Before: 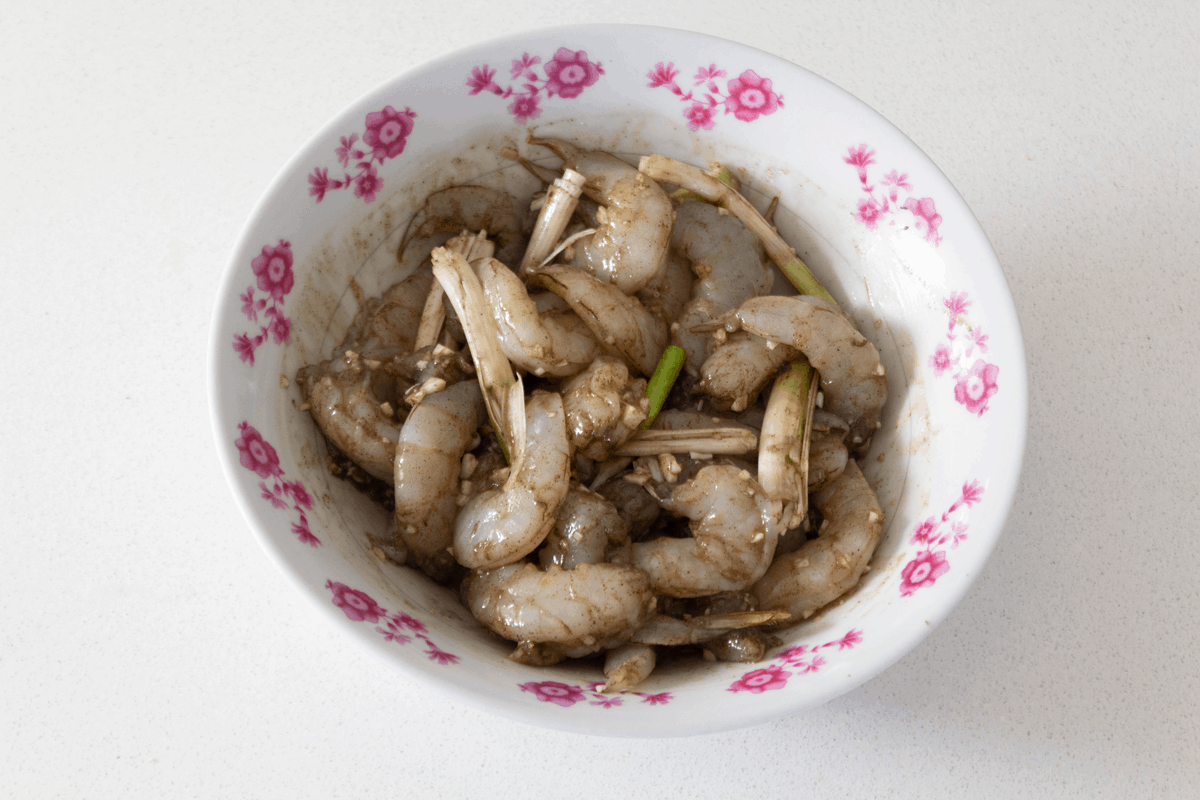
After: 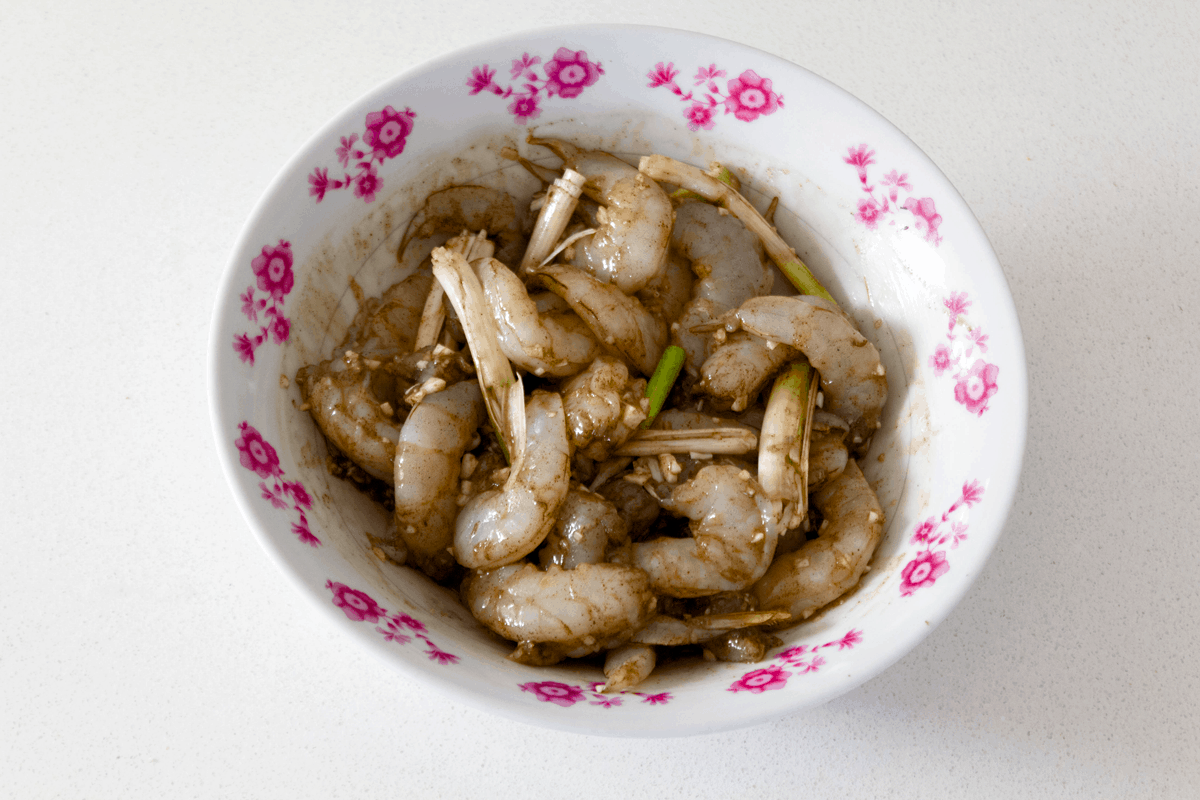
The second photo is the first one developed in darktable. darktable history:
contrast equalizer: octaves 7, y [[0.6 ×6], [0.55 ×6], [0 ×6], [0 ×6], [0 ×6]], mix 0.15
color balance rgb: perceptual saturation grading › global saturation 20%, perceptual saturation grading › highlights -25%, perceptual saturation grading › shadows 50%
